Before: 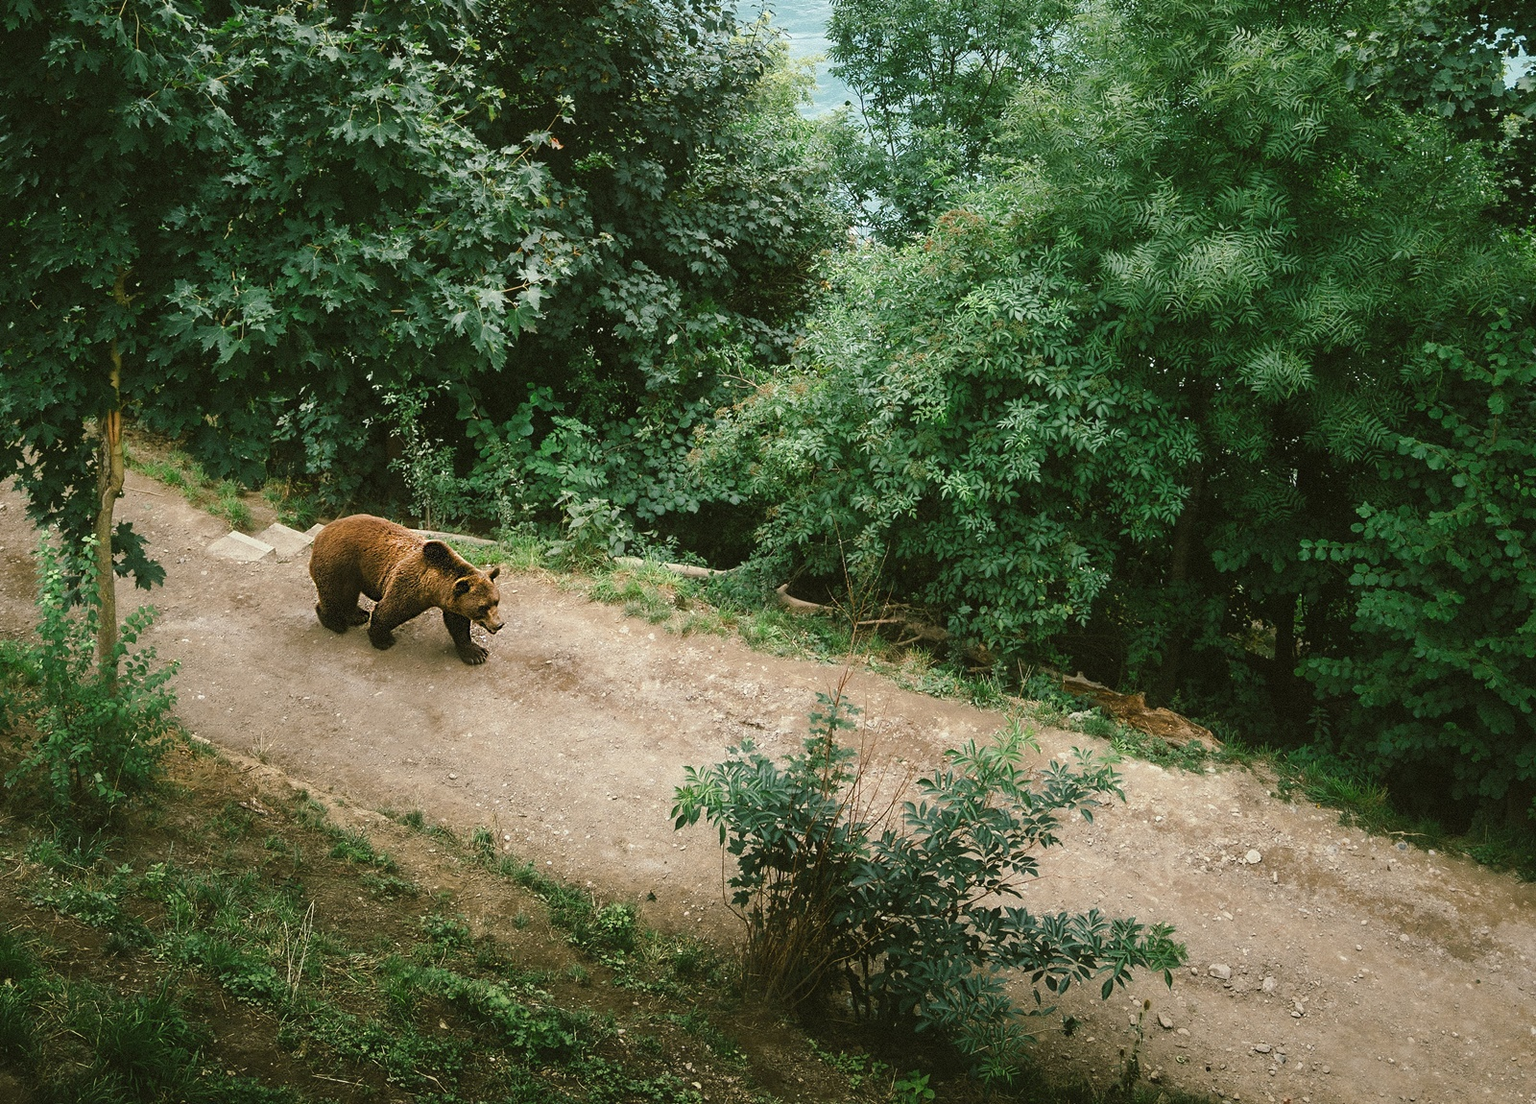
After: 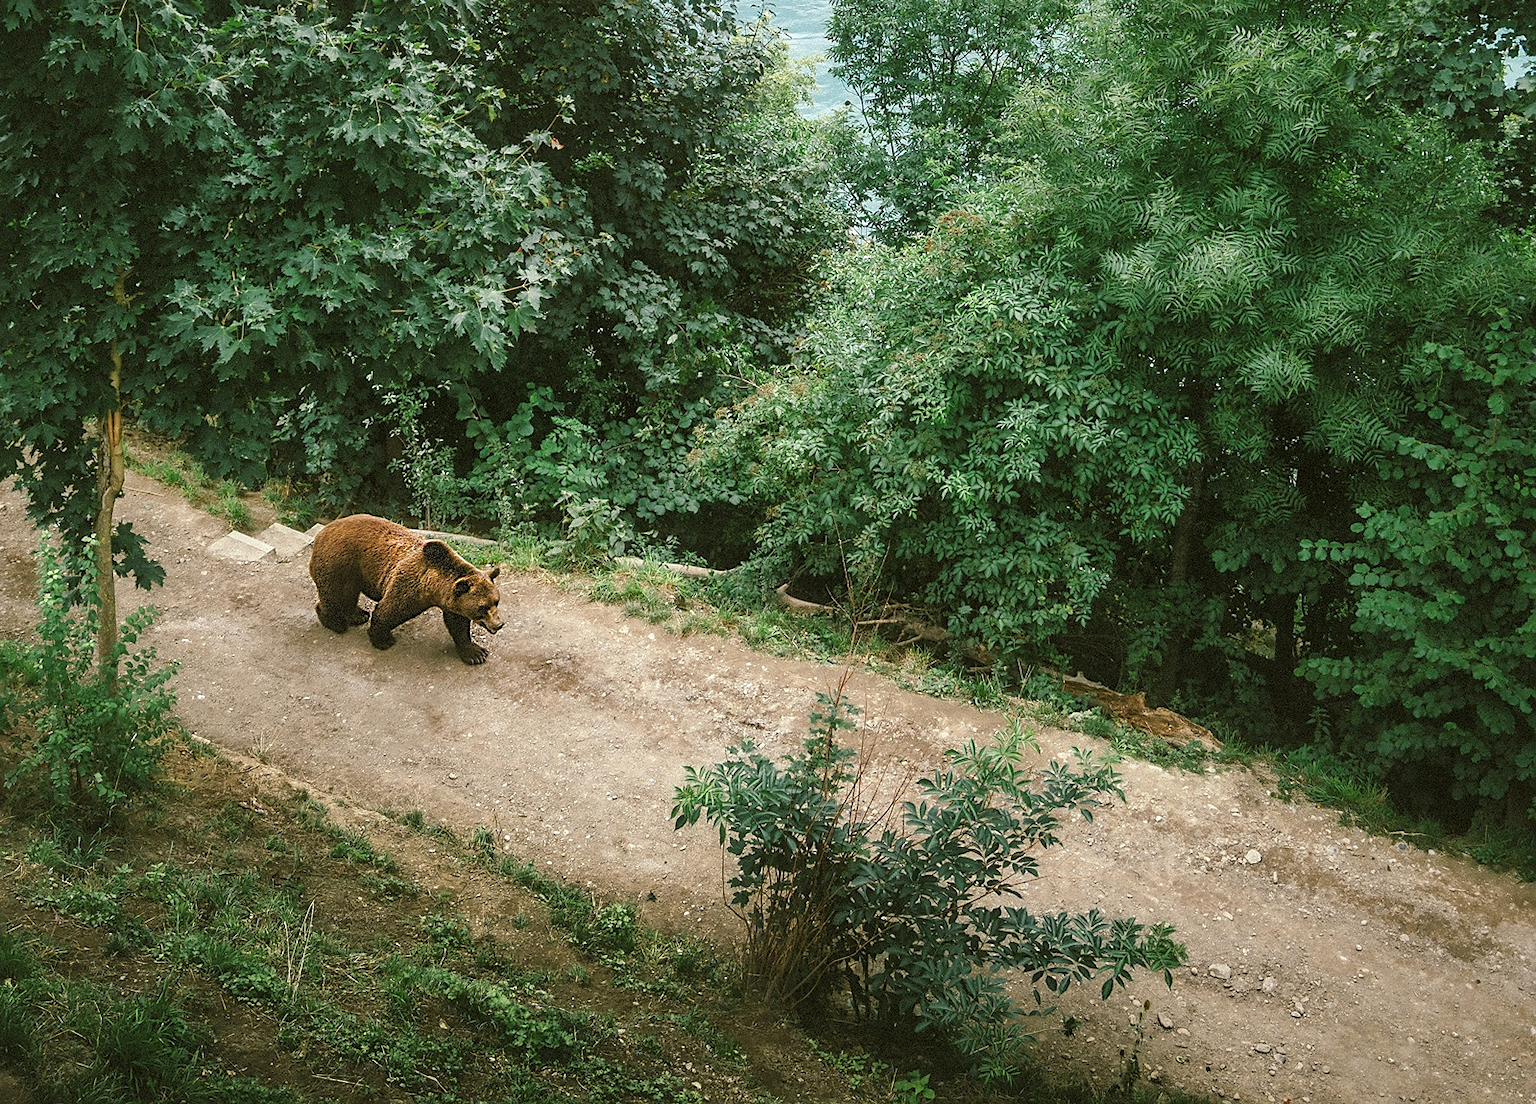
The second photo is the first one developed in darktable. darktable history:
local contrast: on, module defaults
shadows and highlights: shadows 43.06, highlights 6.94
sharpen: radius 1.559, amount 0.373, threshold 1.271
